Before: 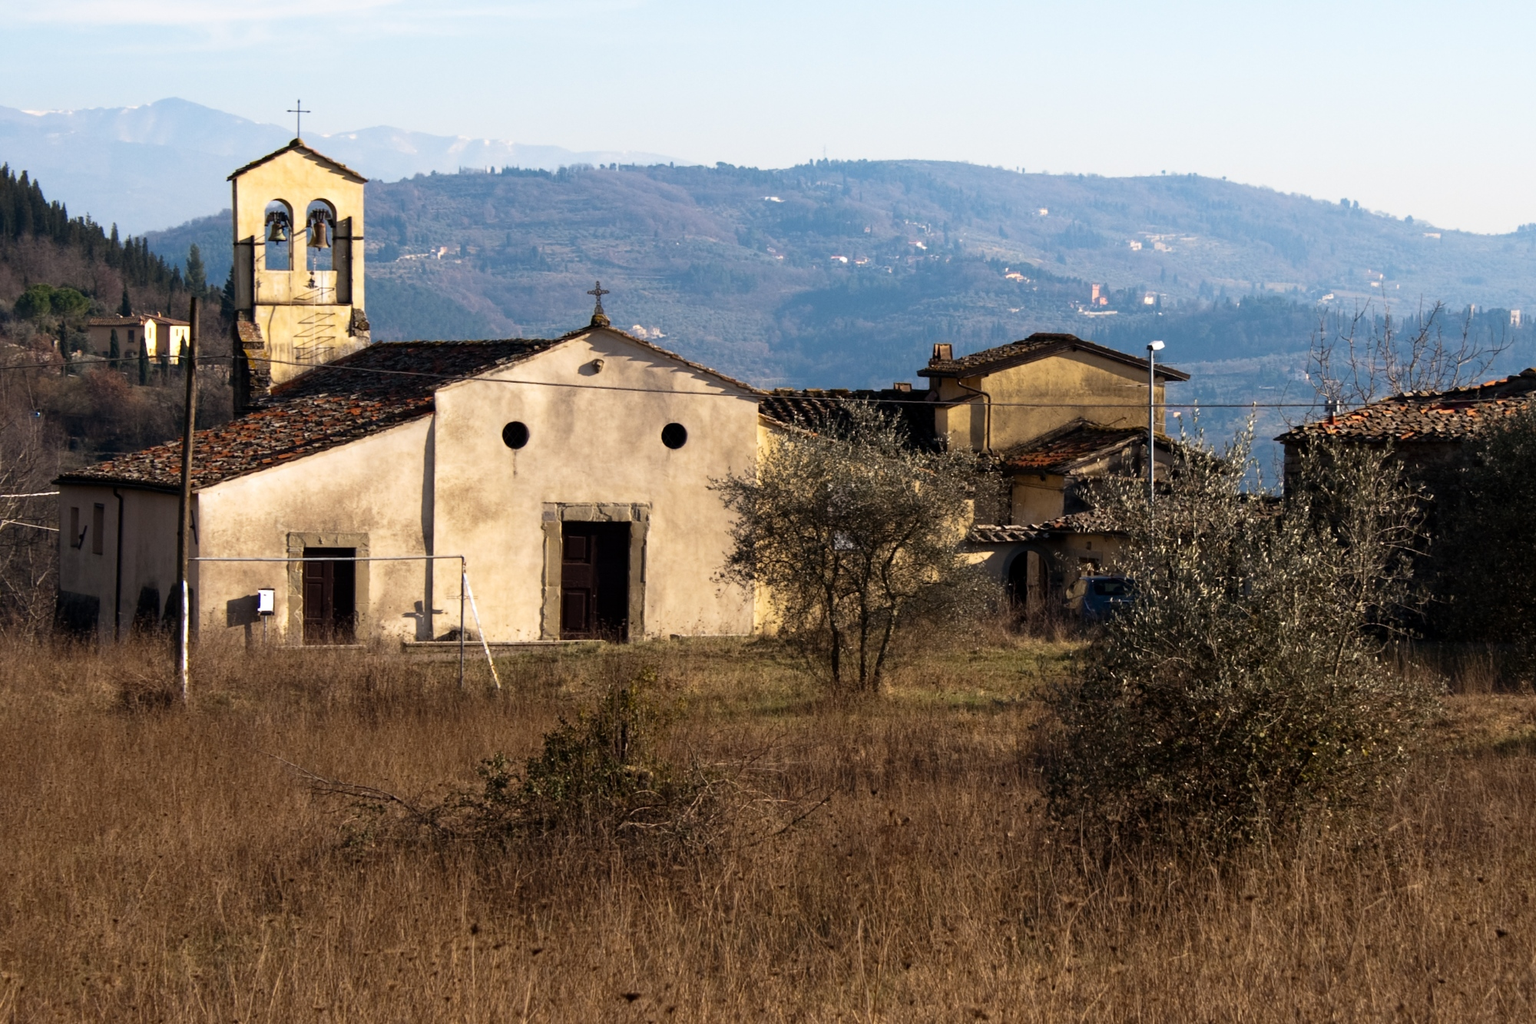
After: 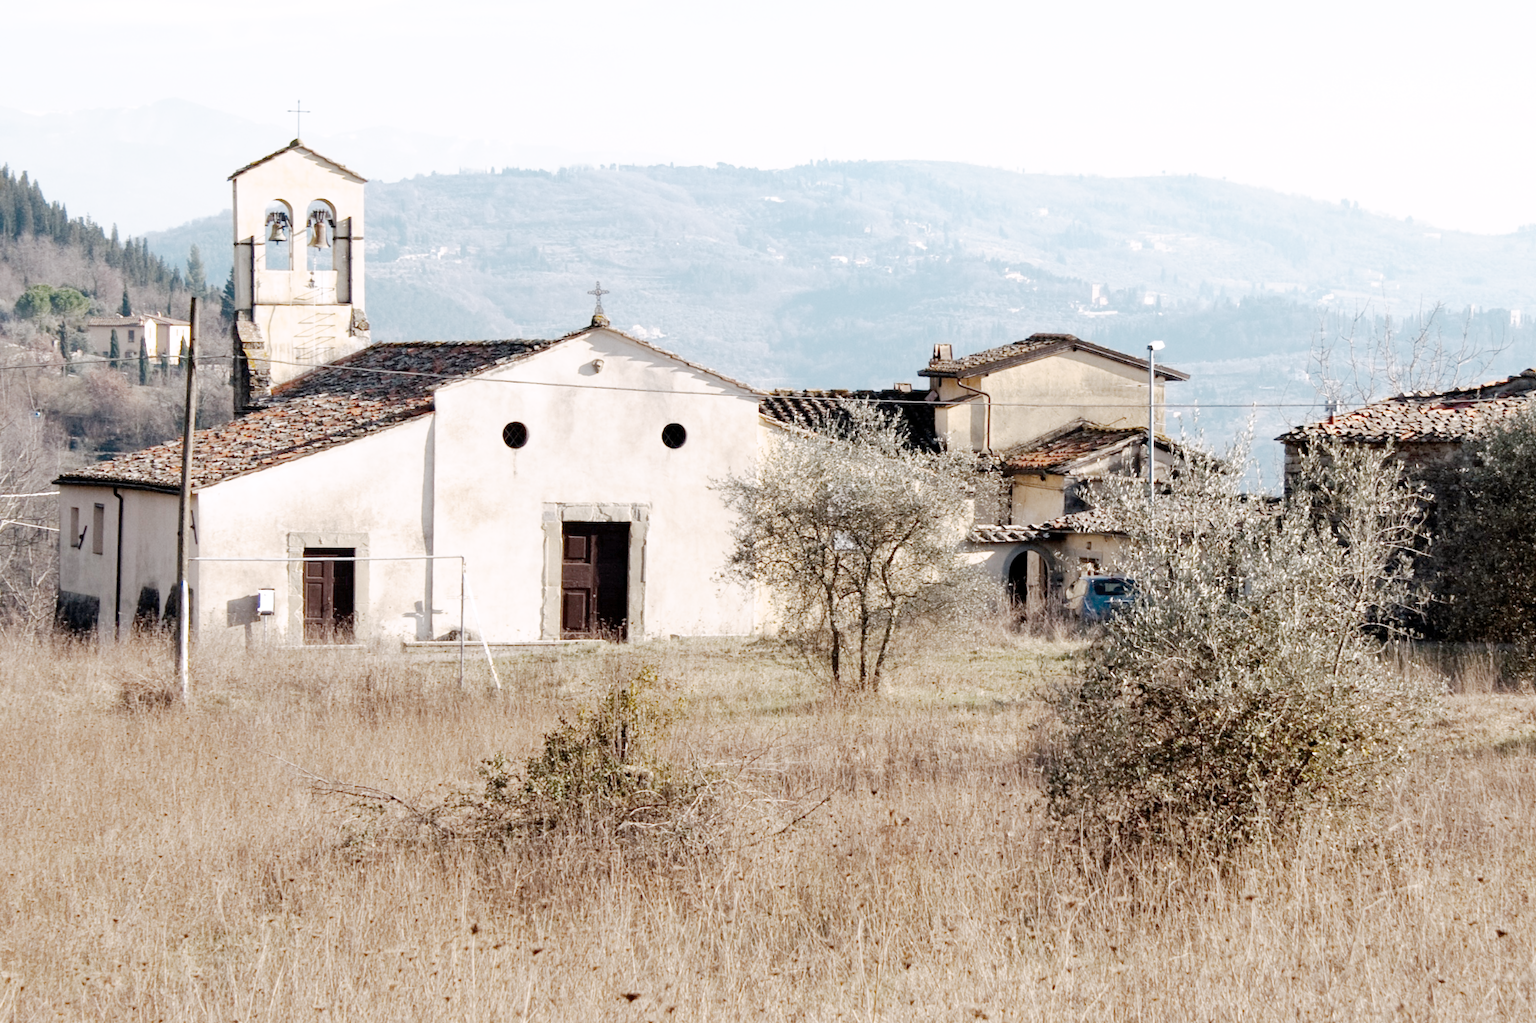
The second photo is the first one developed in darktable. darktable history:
tone curve: curves: ch0 [(0, 0) (0.003, 0) (0.011, 0.001) (0.025, 0.003) (0.044, 0.005) (0.069, 0.011) (0.1, 0.021) (0.136, 0.035) (0.177, 0.079) (0.224, 0.134) (0.277, 0.219) (0.335, 0.315) (0.399, 0.42) (0.468, 0.529) (0.543, 0.636) (0.623, 0.727) (0.709, 0.805) (0.801, 0.88) (0.898, 0.957) (1, 1)], preserve colors none
color look up table: target L [81.94, 84.82, 87.14, 77.42, 66.49, 44, 63.31, 66.15, 66.03, 42.1, 45.98, 47.27, 43.98, 36.08, 14.77, 200.25, 99.02, 87.35, 80.66, 69.64, 61.95, 62.15, 54.68, 38.42, 40.7, 35.26, 29.15, 3.804, 79.68, 81.27, 80.08, 65.11, 66.93, 55.97, 56.41, 63.33, 50.79, 51.6, 56.91, 44.72, 48.1, 23.33, 77.88, 76.32, 64.72, 67.86, 56.41, 51.72, 39.87], target a [2.938, 0.682, -2.029, -42.25, -43.92, -29.54, -7.922, -37.85, -20.8, -26.46, -18.97, -23.67, -27.91, -9.858, -10.95, 0, 4.341, 8.462, 3.902, 20.11, 6.733, 31.15, 51.38, 4.735, 35.09, 28.16, 16.65, 8.703, 20.14, 21.39, -2.875, 47.48, 51.75, 11.25, -12.5, 6.295, 16.86, 9.134, 44.69, 32.74, 29.25, 9.022, -38.96, -6.991, -34.93, -25.67, -4.191, -20.06, -3.585], target b [40.84, 14.31, -3.097, -14.73, -2.948, 27.63, 41.06, 25.87, 13.42, 18.07, 32.11, -2.055, 18.9, 20.5, 2.167, 0, -1.723, 13.37, 41.11, 44.06, 34.47, 19.34, 7.359, 2.574, 26.17, 18.49, 22.14, 7.33, -6.532, -18.62, -20.21, -10.78, -27.04, -1.545, -47.8, -42.25, -16.48, -31.15, -42.65, -9.498, -27.08, -26.98, -15.4, -12.92, -18.98, -29.62, -8.46, -19.57, -20.29], num patches 49
